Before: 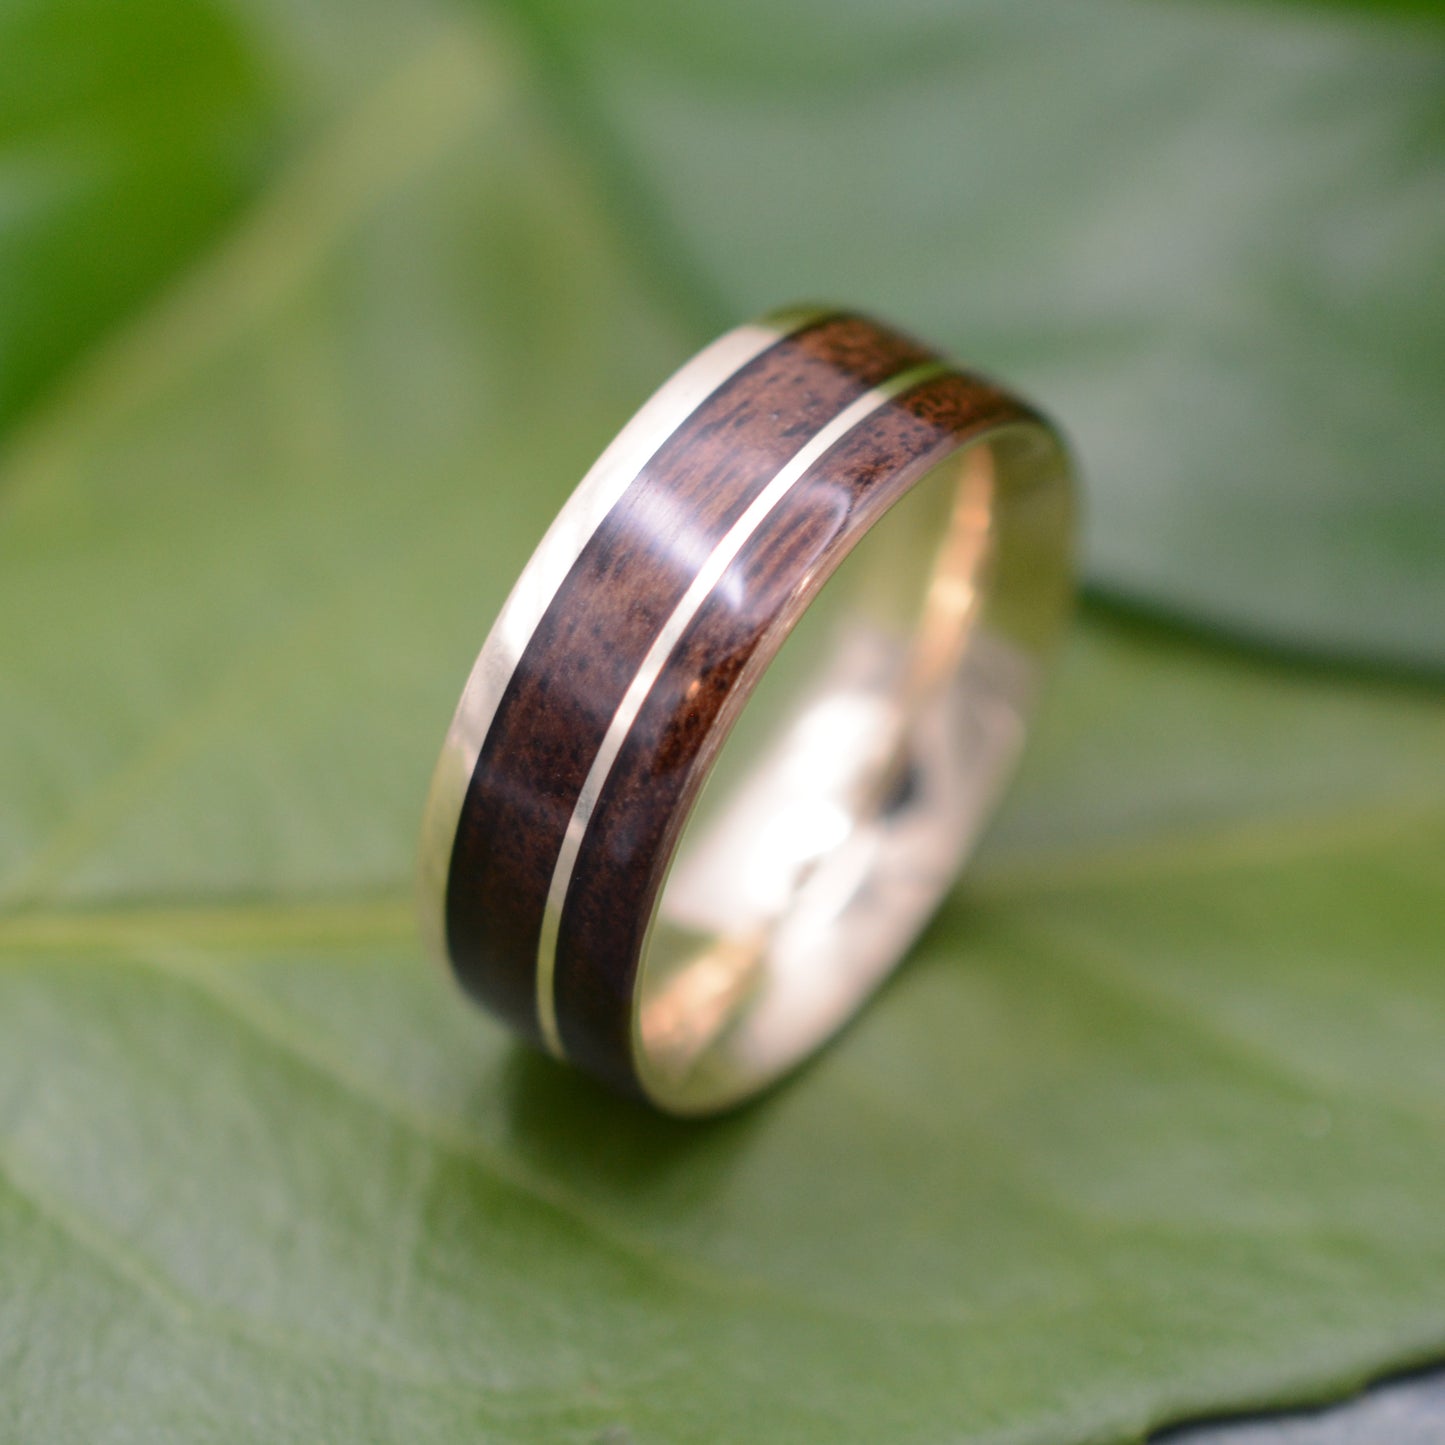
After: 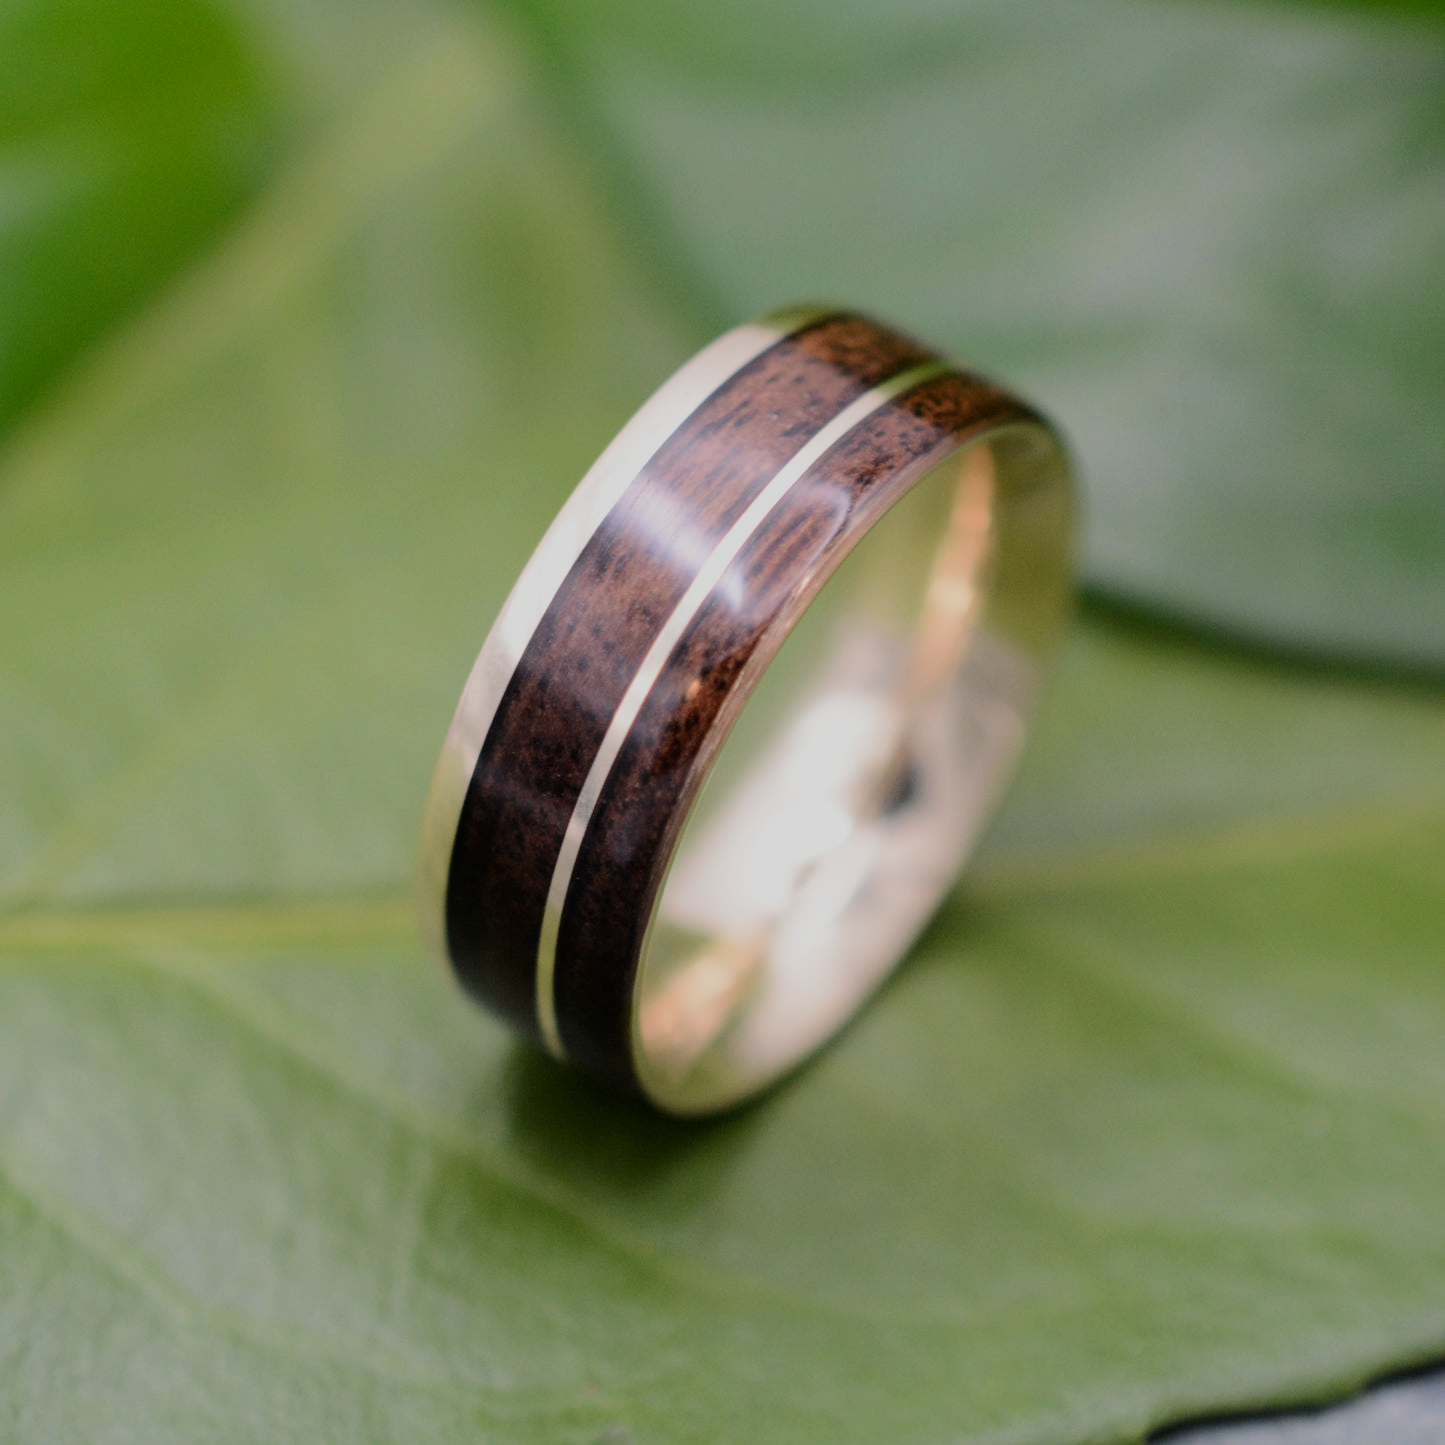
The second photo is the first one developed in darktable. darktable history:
filmic rgb: black relative exposure -7.65 EV, white relative exposure 4.56 EV, hardness 3.61, contrast 1.057
